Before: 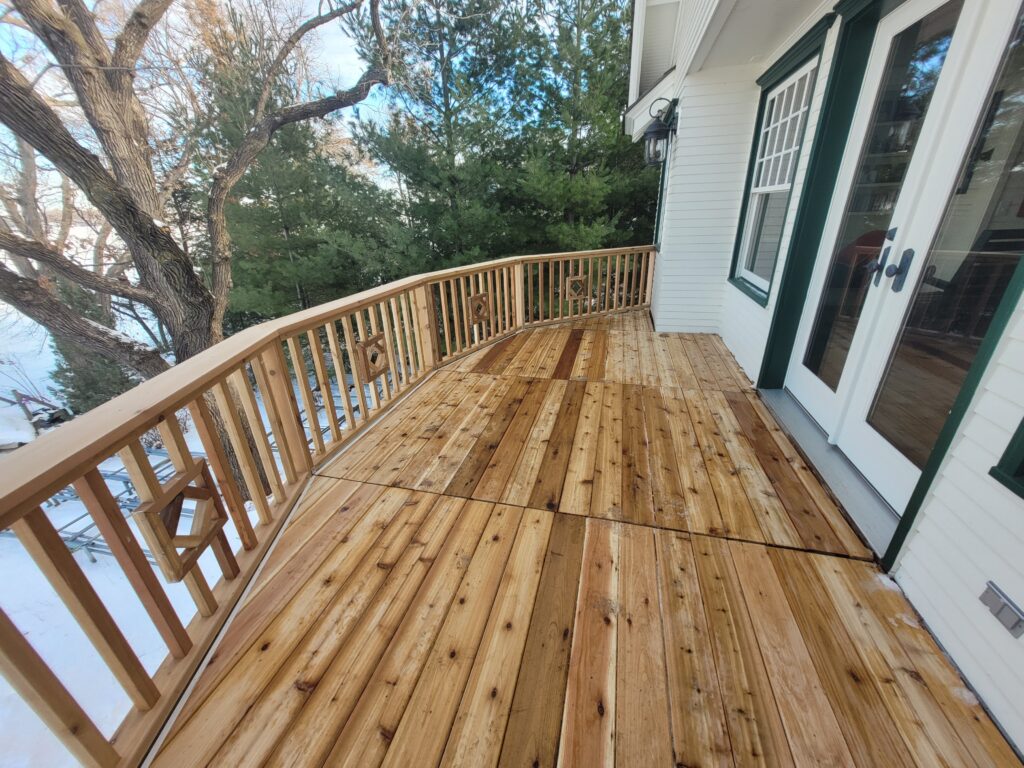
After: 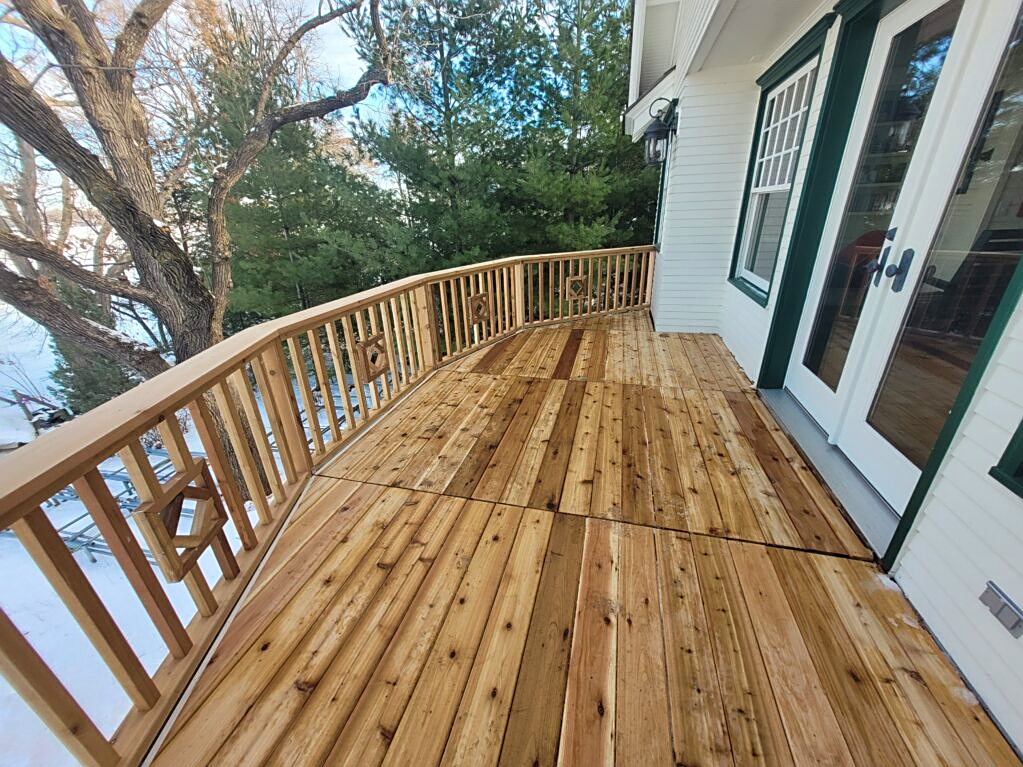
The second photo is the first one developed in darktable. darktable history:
crop: left 0.081%
velvia: on, module defaults
sharpen: on, module defaults
